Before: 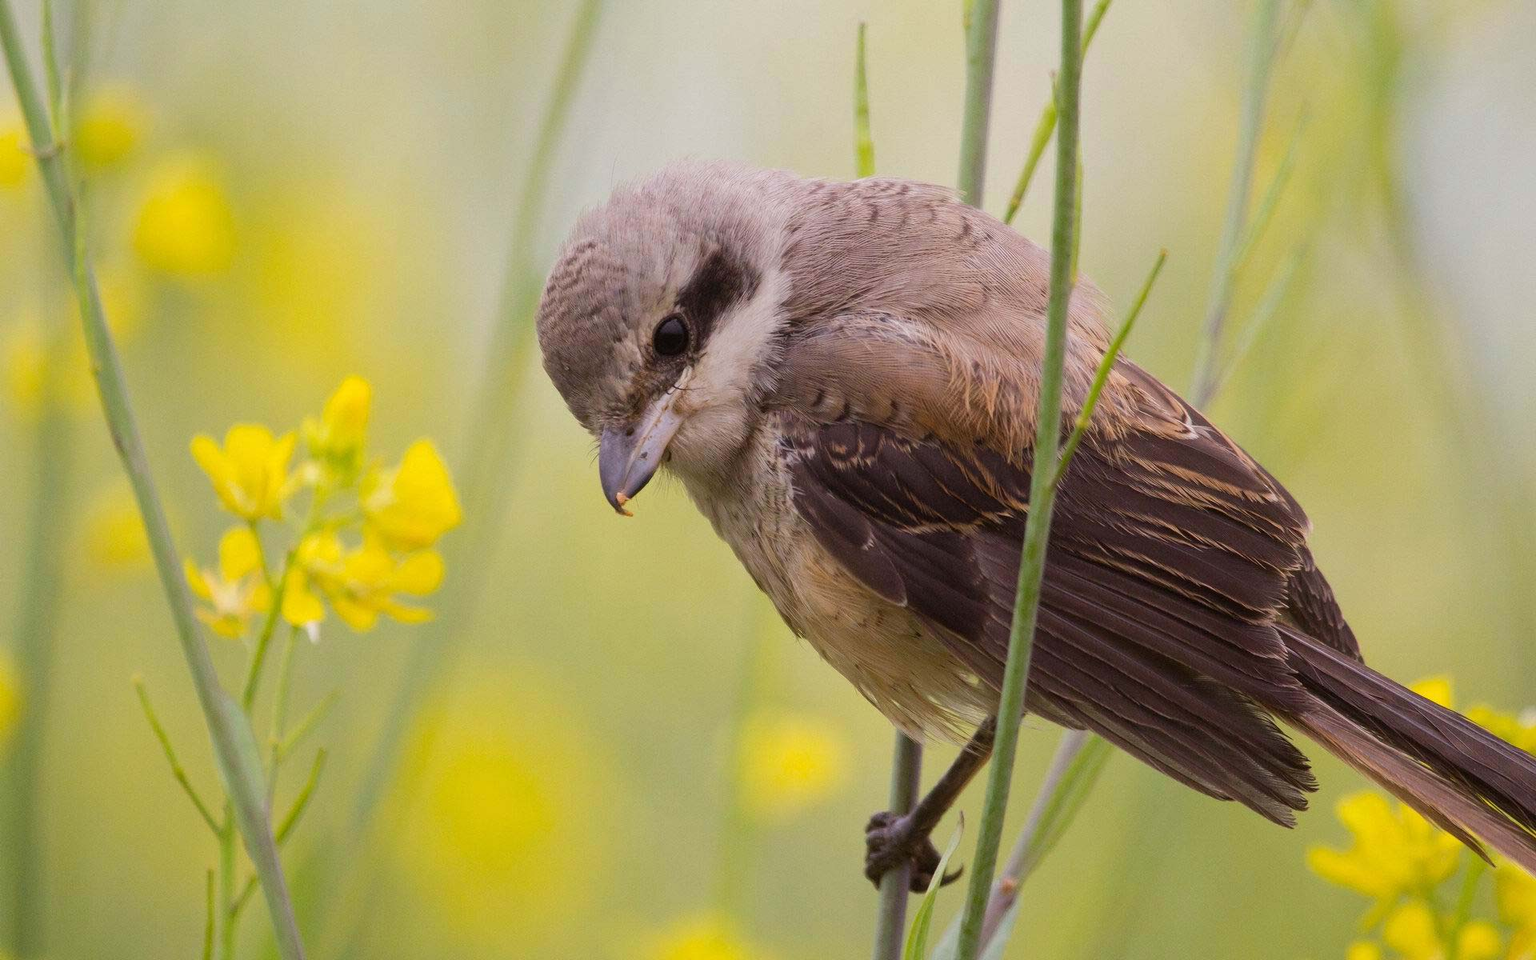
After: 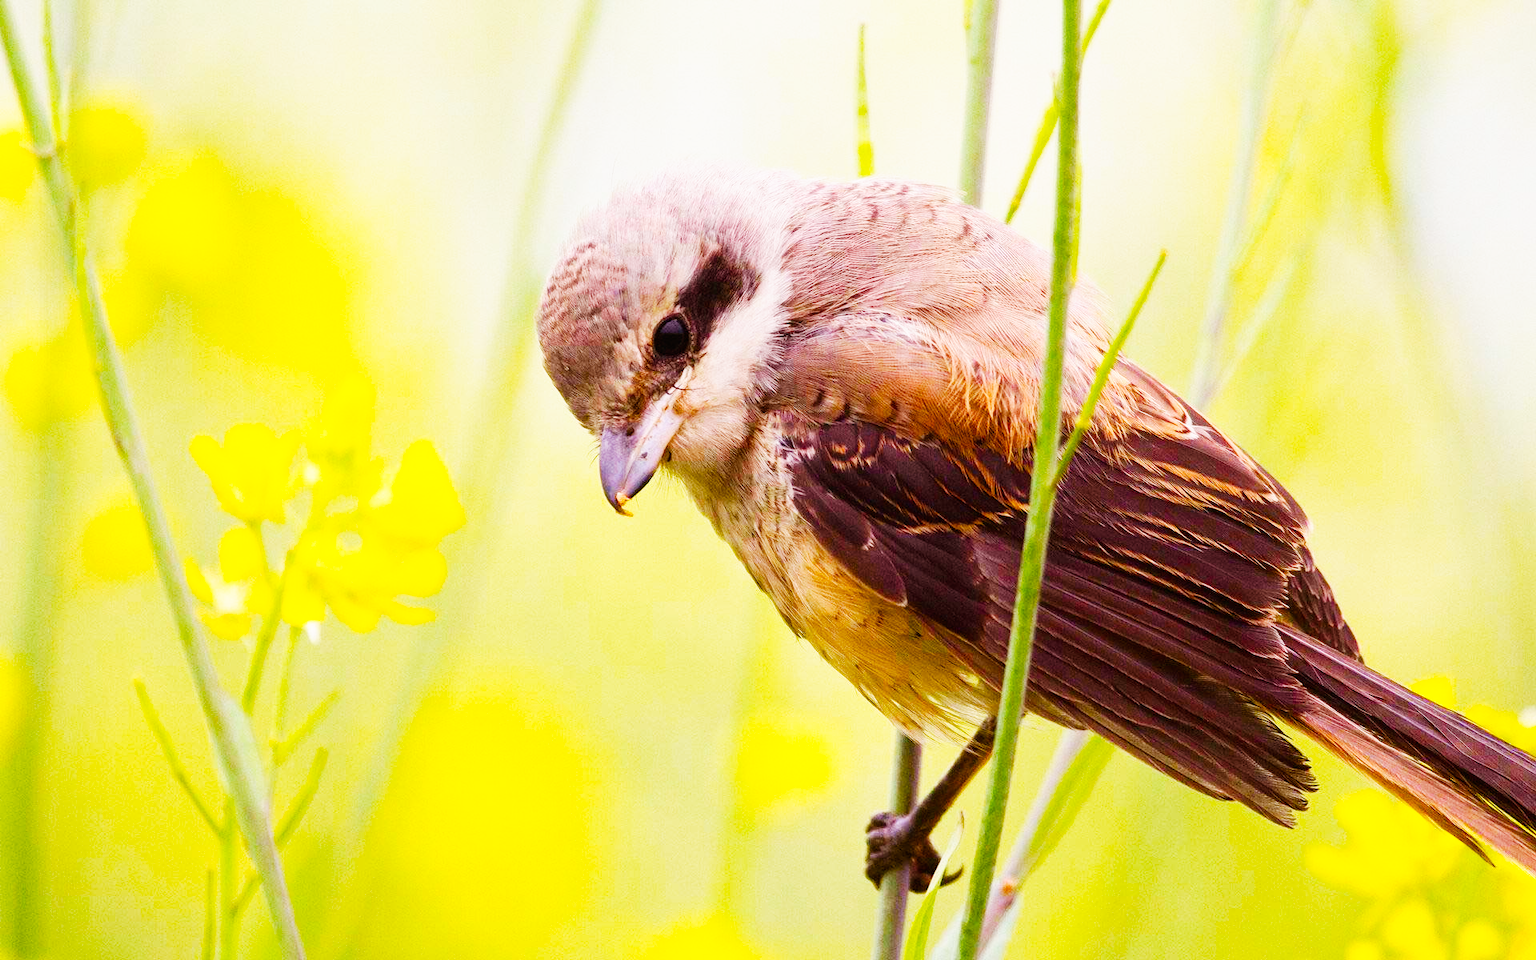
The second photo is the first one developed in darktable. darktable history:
base curve: curves: ch0 [(0, 0) (0.007, 0.004) (0.027, 0.03) (0.046, 0.07) (0.207, 0.54) (0.442, 0.872) (0.673, 0.972) (1, 1)], preserve colors none
color balance rgb: perceptual saturation grading › global saturation 35%, perceptual saturation grading › highlights -25%, perceptual saturation grading › shadows 50%
